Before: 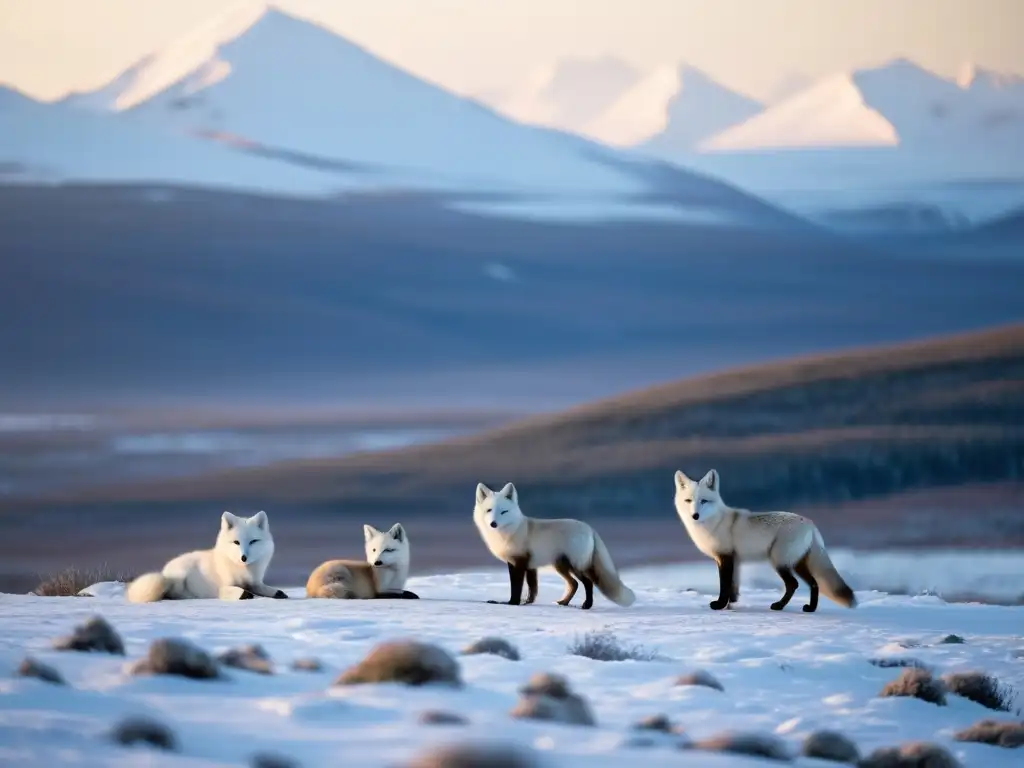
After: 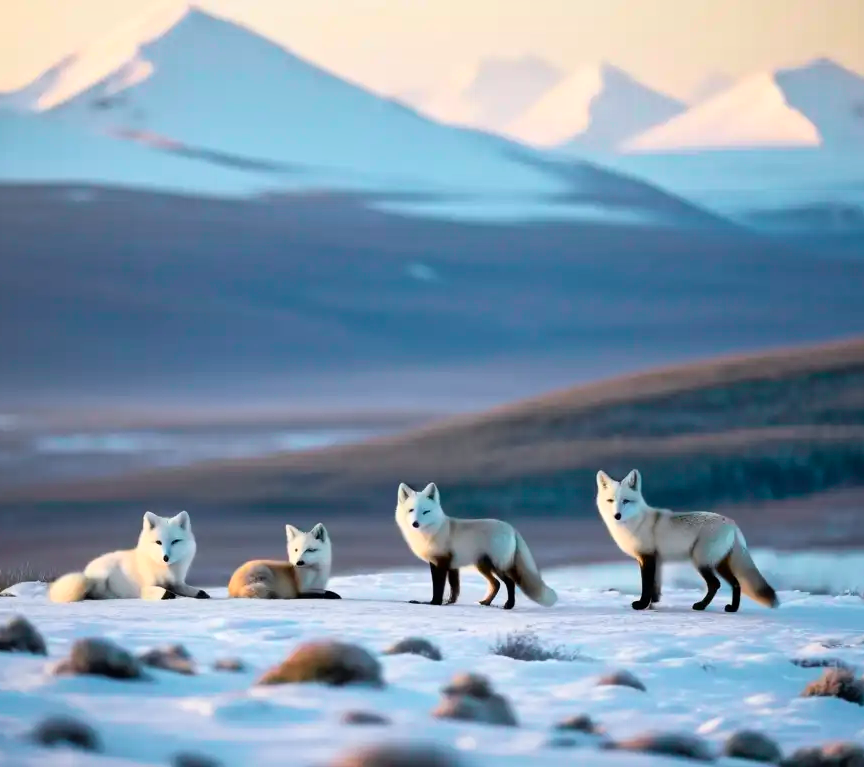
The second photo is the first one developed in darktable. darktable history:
tone curve: curves: ch0 [(0, 0) (0.051, 0.047) (0.102, 0.099) (0.232, 0.249) (0.462, 0.501) (0.698, 0.761) (0.908, 0.946) (1, 1)]; ch1 [(0, 0) (0.339, 0.298) (0.402, 0.363) (0.453, 0.413) (0.485, 0.469) (0.494, 0.493) (0.504, 0.501) (0.525, 0.533) (0.563, 0.591) (0.597, 0.631) (1, 1)]; ch2 [(0, 0) (0.48, 0.48) (0.504, 0.5) (0.539, 0.554) (0.59, 0.628) (0.642, 0.682) (0.824, 0.815) (1, 1)], color space Lab, independent channels, preserve colors none
crop: left 7.696%, right 7.832%
shadows and highlights: shadows 59.88, soften with gaussian
